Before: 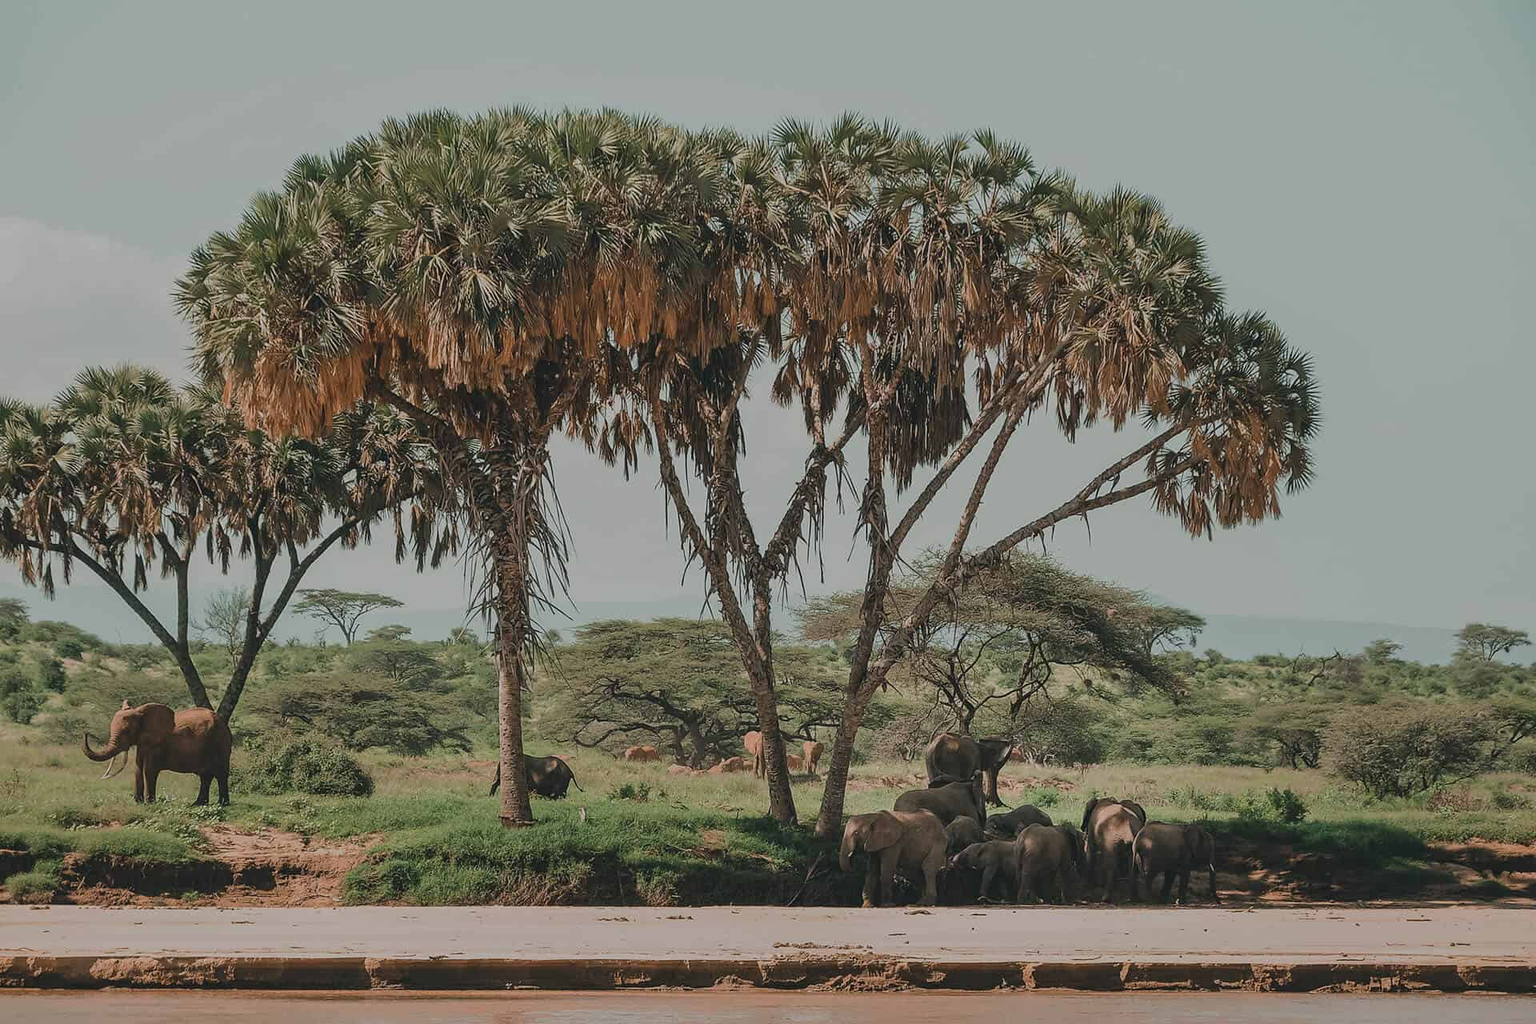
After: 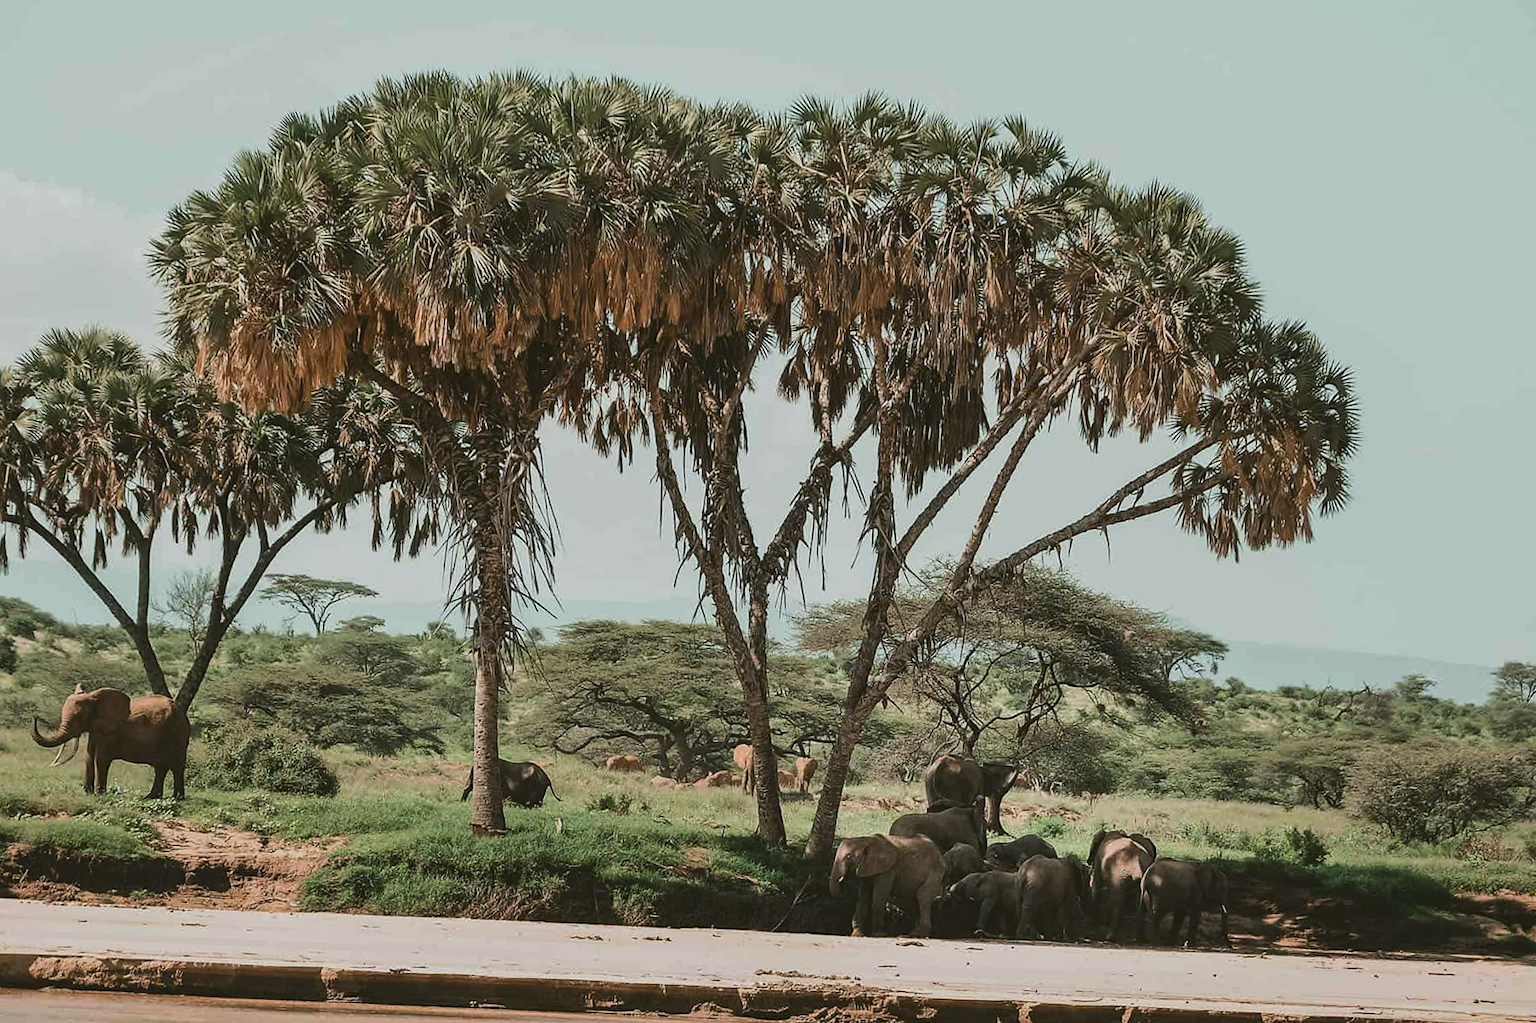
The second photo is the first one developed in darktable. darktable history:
color balance: lift [1.004, 1.002, 1.002, 0.998], gamma [1, 1.007, 1.002, 0.993], gain [1, 0.977, 1.013, 1.023], contrast -3.64%
exposure: black level correction 0.001, compensate highlight preservation false
crop and rotate: angle -2.38°
tone equalizer: -8 EV -0.75 EV, -7 EV -0.7 EV, -6 EV -0.6 EV, -5 EV -0.4 EV, -3 EV 0.4 EV, -2 EV 0.6 EV, -1 EV 0.7 EV, +0 EV 0.75 EV, edges refinement/feathering 500, mask exposure compensation -1.57 EV, preserve details no
levels: levels [0, 0.499, 1]
